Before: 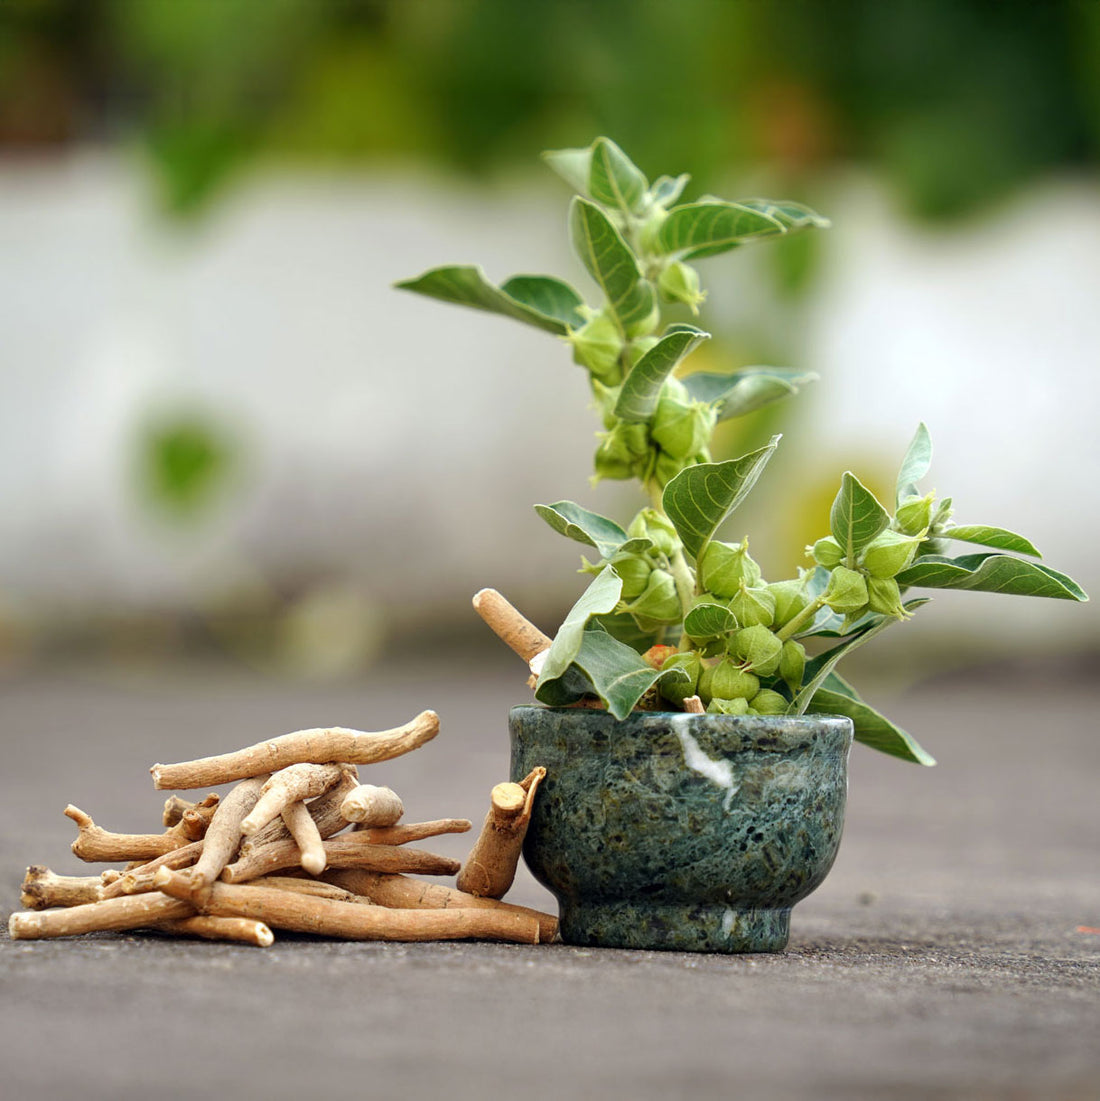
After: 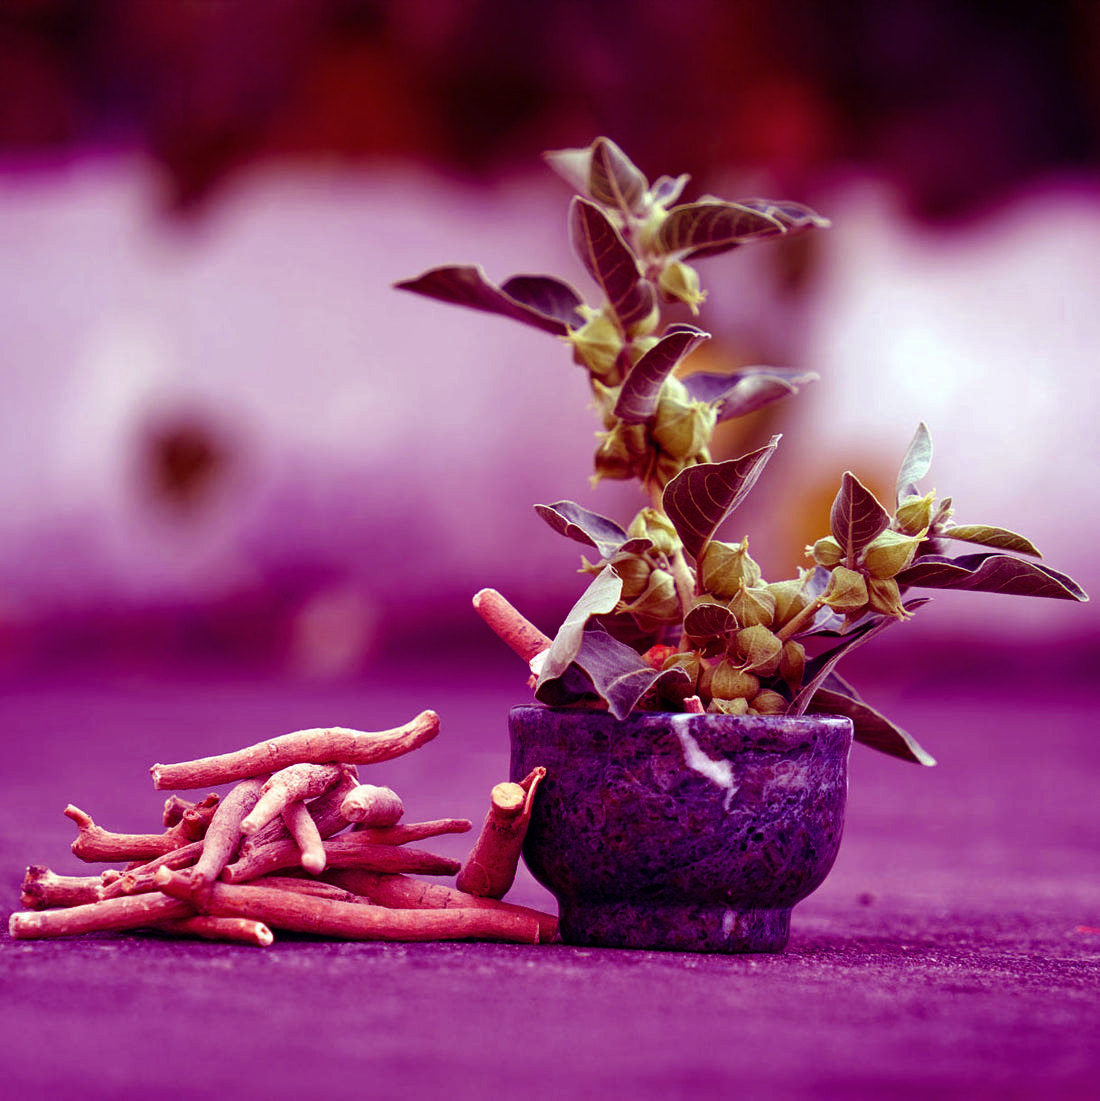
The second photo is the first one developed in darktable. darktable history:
color balance: mode lift, gamma, gain (sRGB), lift [1, 1, 0.101, 1]
shadows and highlights: shadows 25, highlights -25
